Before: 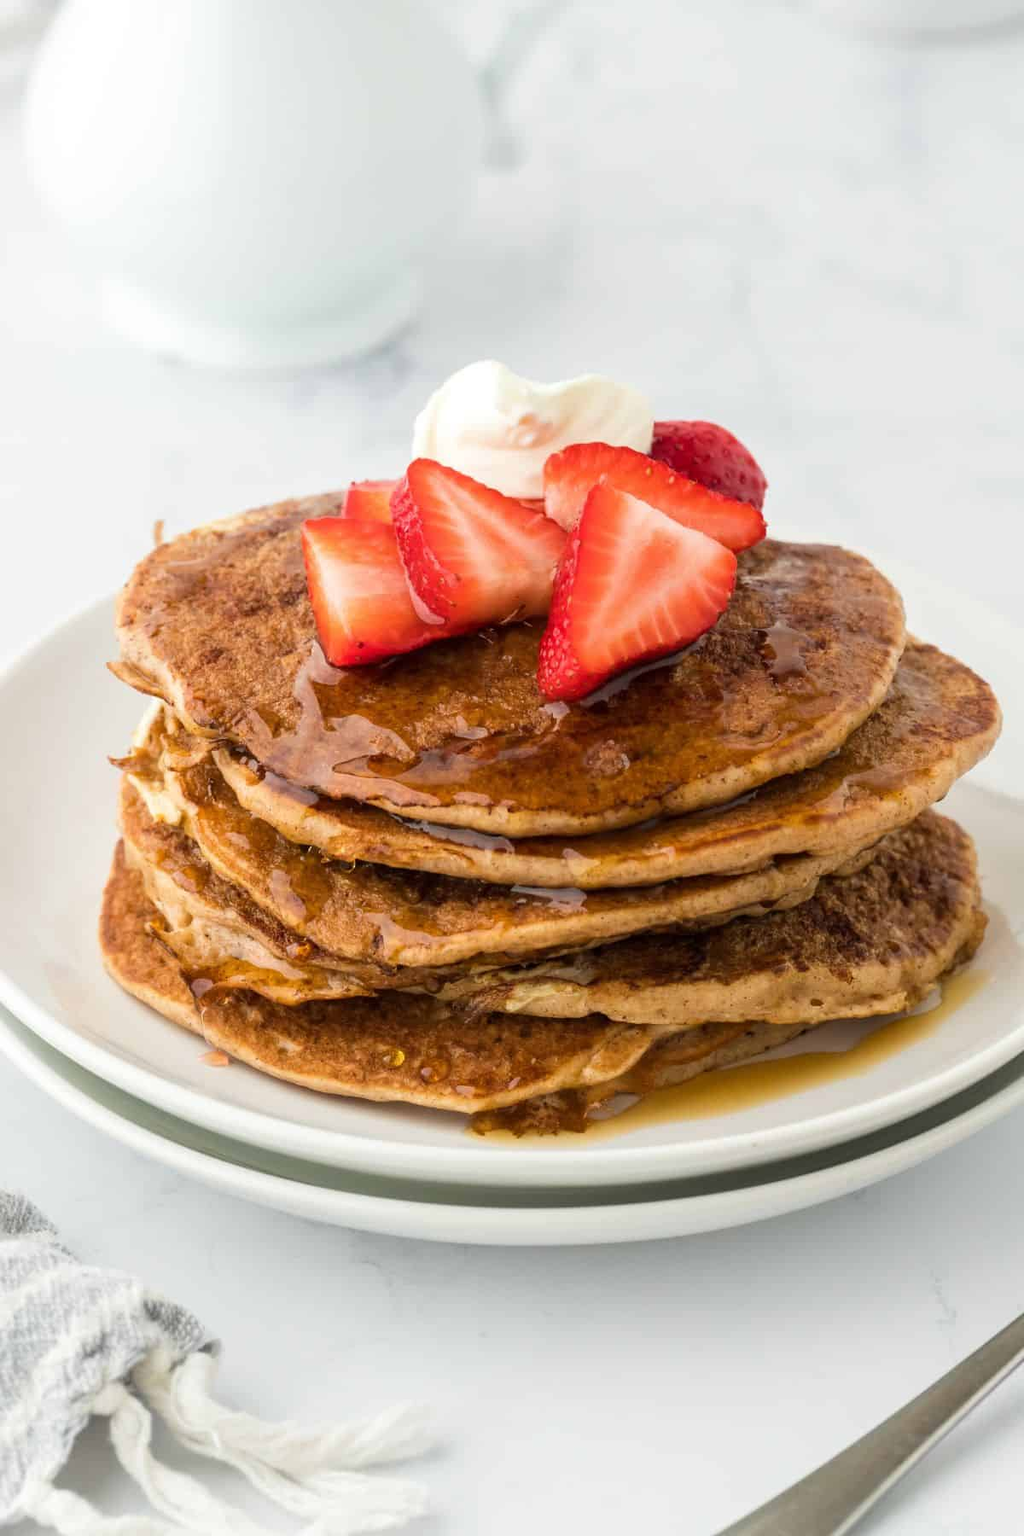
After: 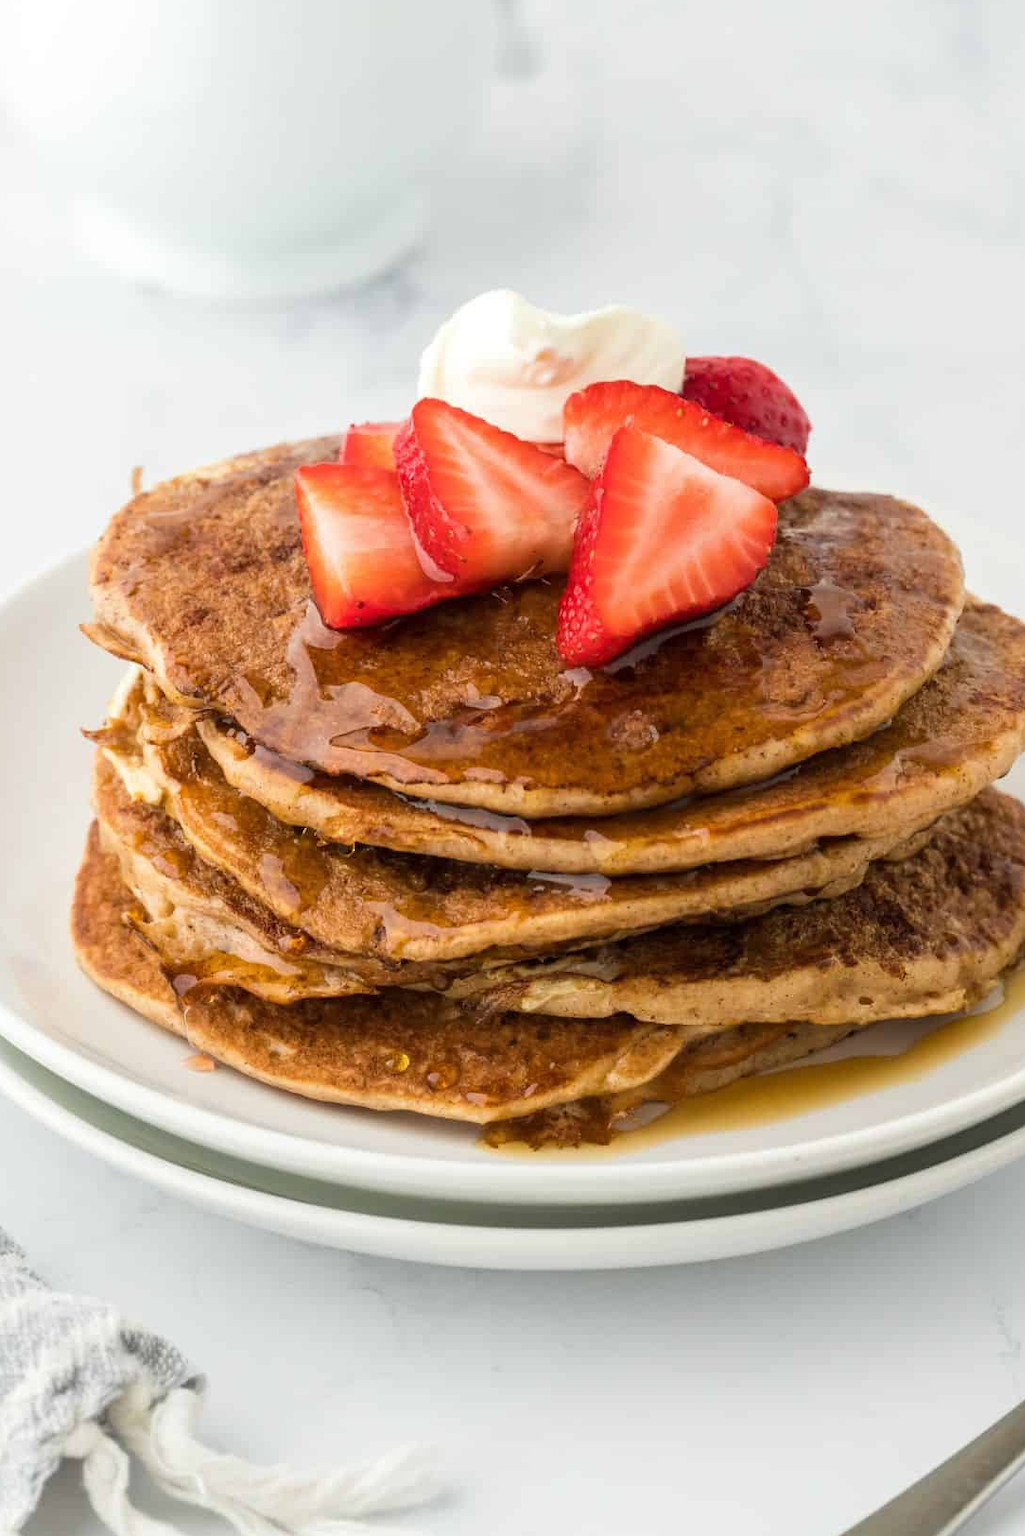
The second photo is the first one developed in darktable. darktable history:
crop: left 3.446%, top 6.494%, right 6.055%, bottom 3.181%
